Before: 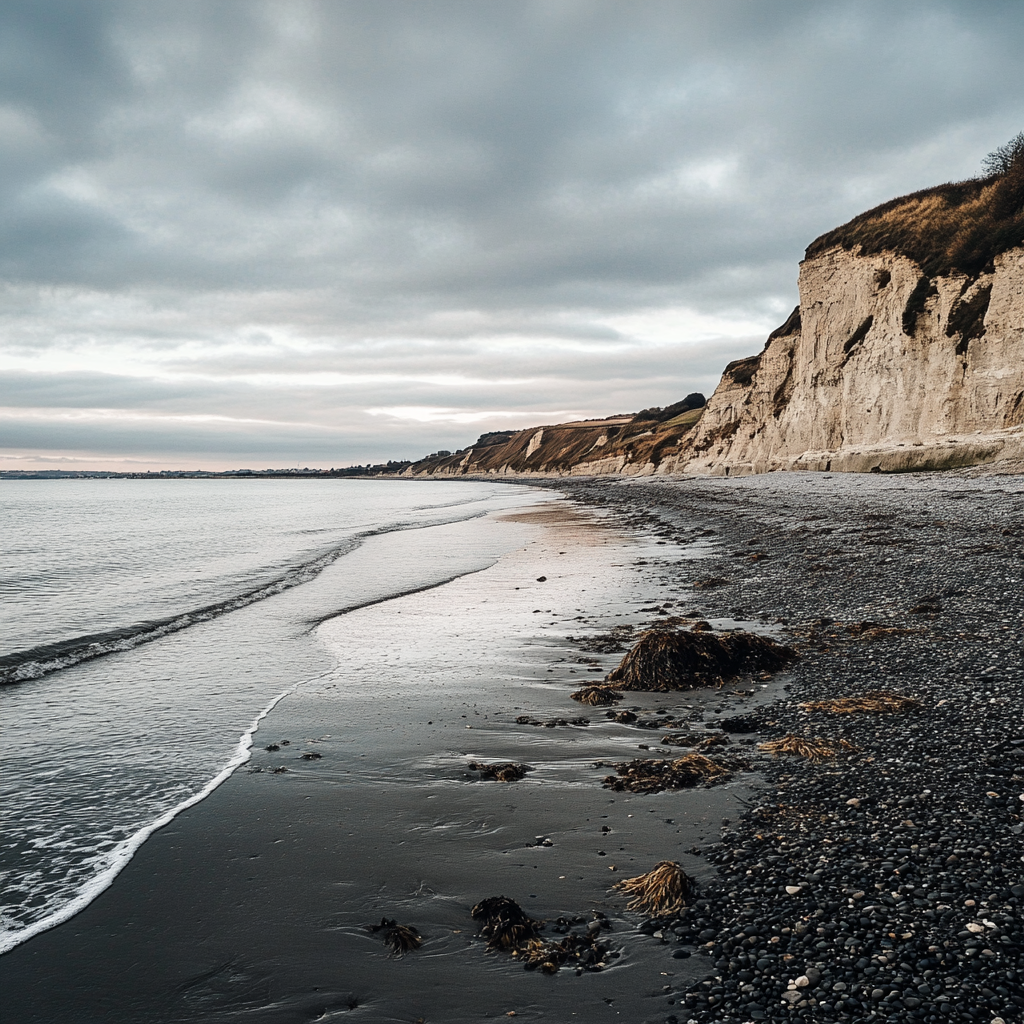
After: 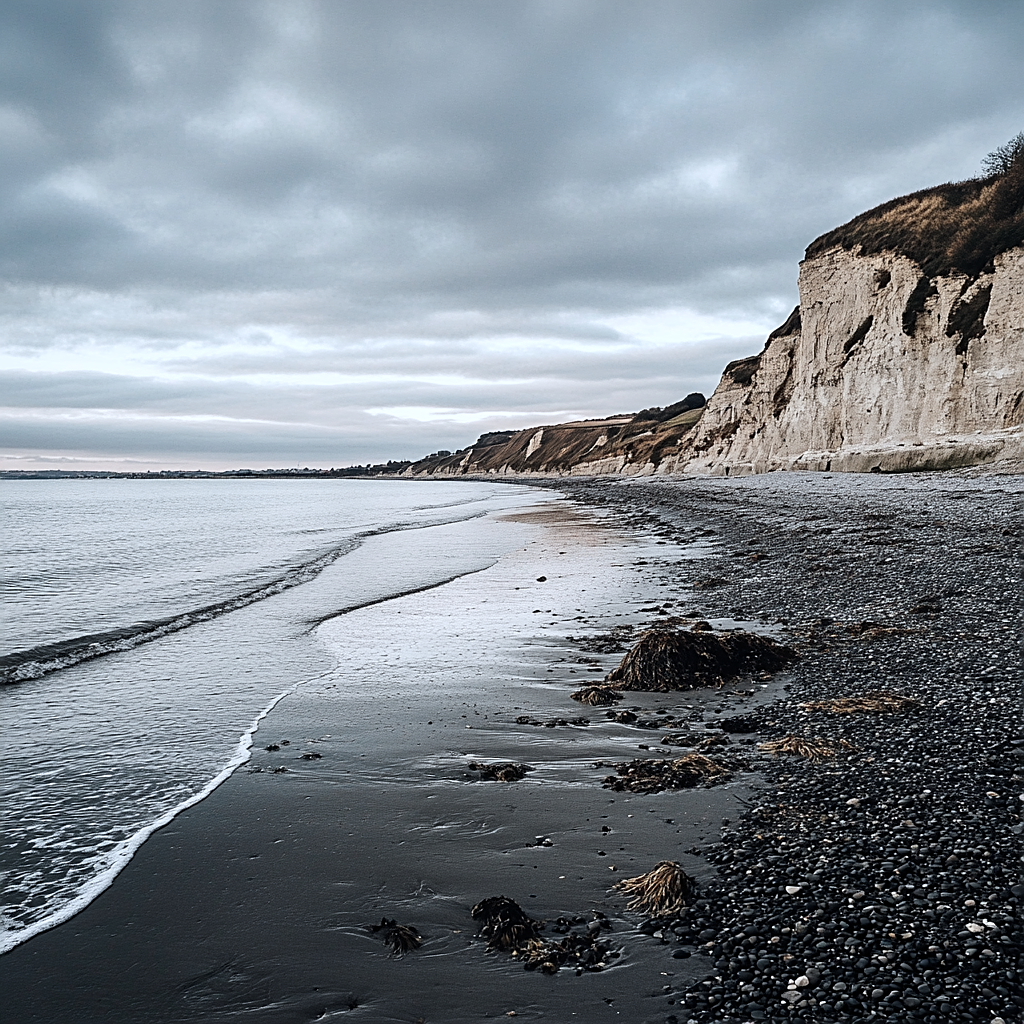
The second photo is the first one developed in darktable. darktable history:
sharpen: on, module defaults
color calibration: x 0.367, y 0.379, temperature 4391.3 K, saturation algorithm version 1 (2020)
color correction: highlights b* -0.046, saturation 0.769
